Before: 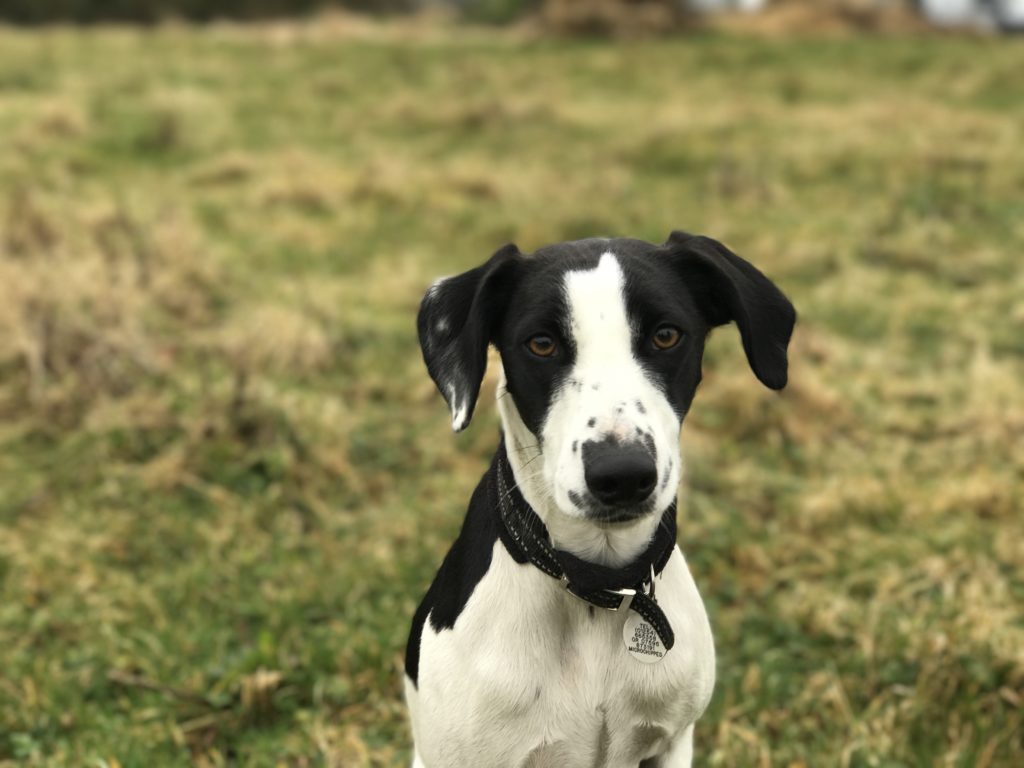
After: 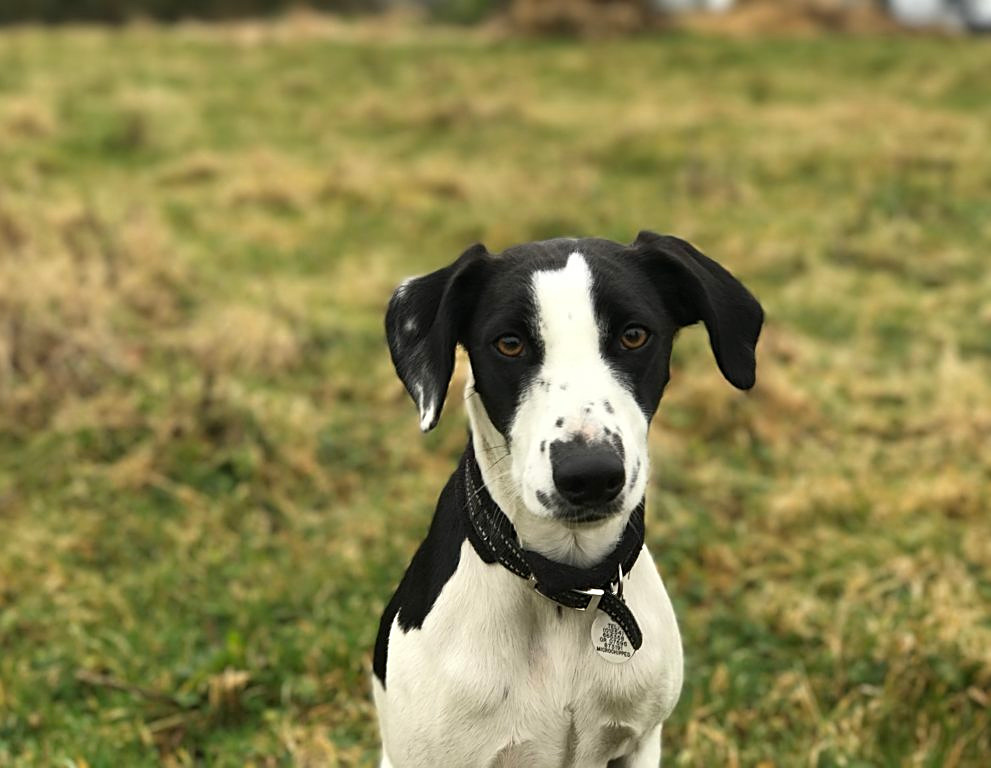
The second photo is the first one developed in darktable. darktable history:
crop and rotate: left 3.216%
sharpen: on, module defaults
